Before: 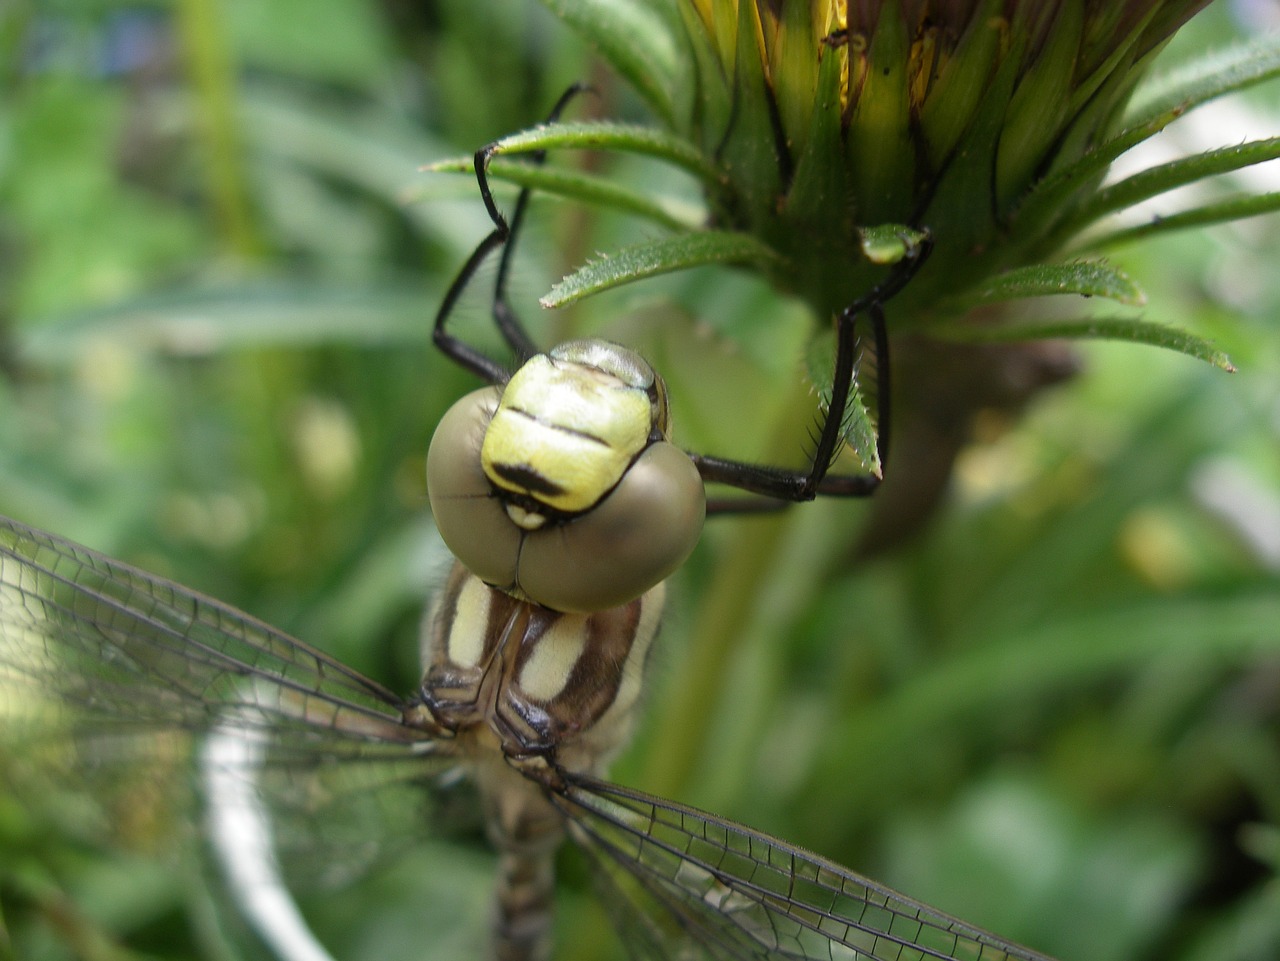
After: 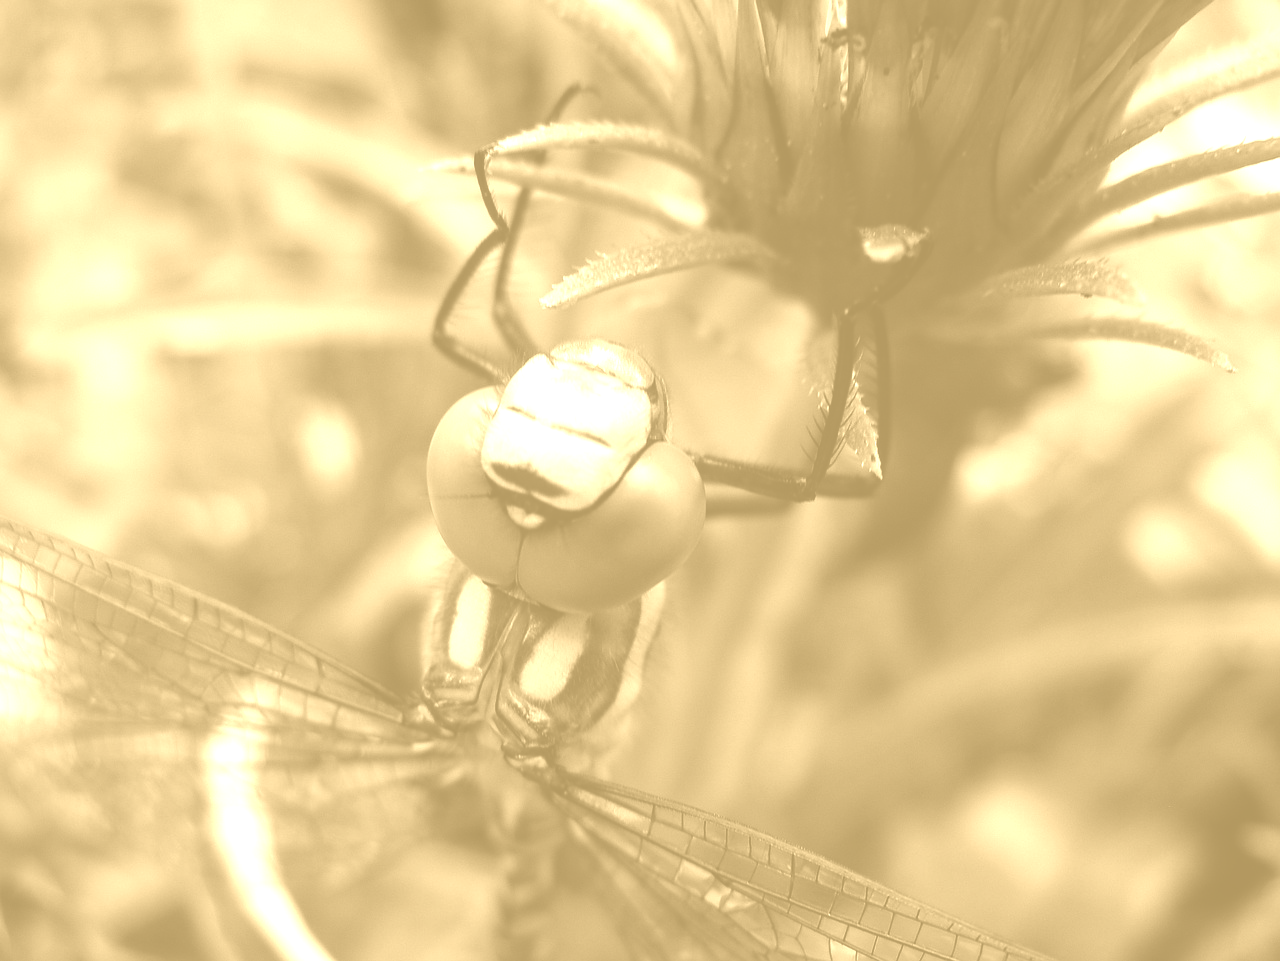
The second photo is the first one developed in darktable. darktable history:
local contrast: detail 110%
exposure: black level correction -0.087, compensate highlight preservation false
colorize: hue 36°, source mix 100%
